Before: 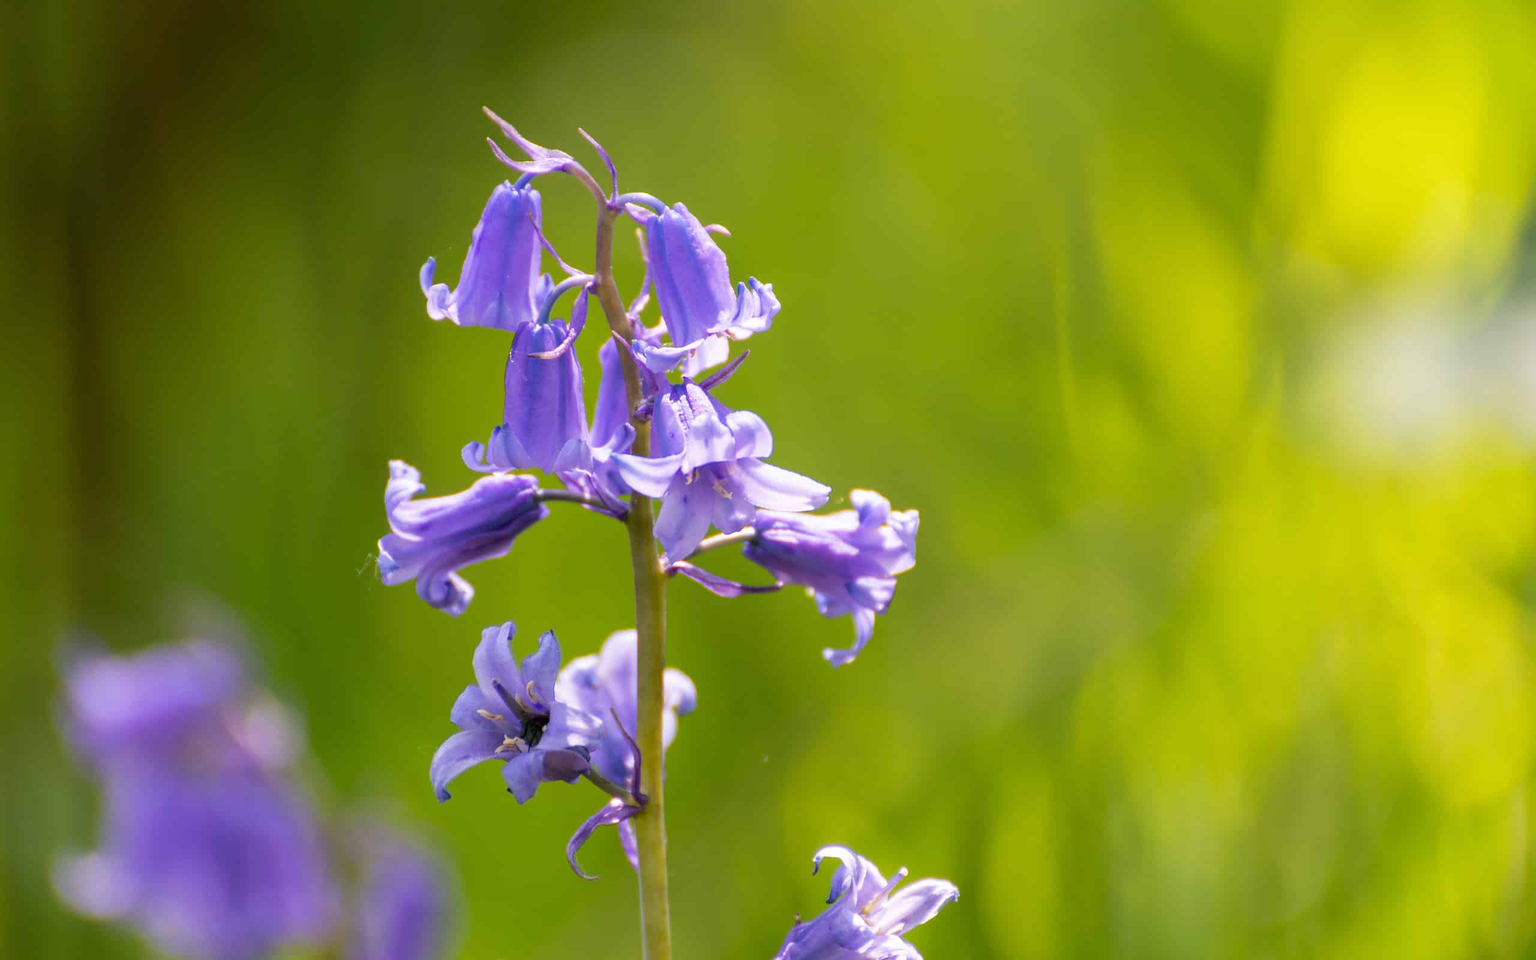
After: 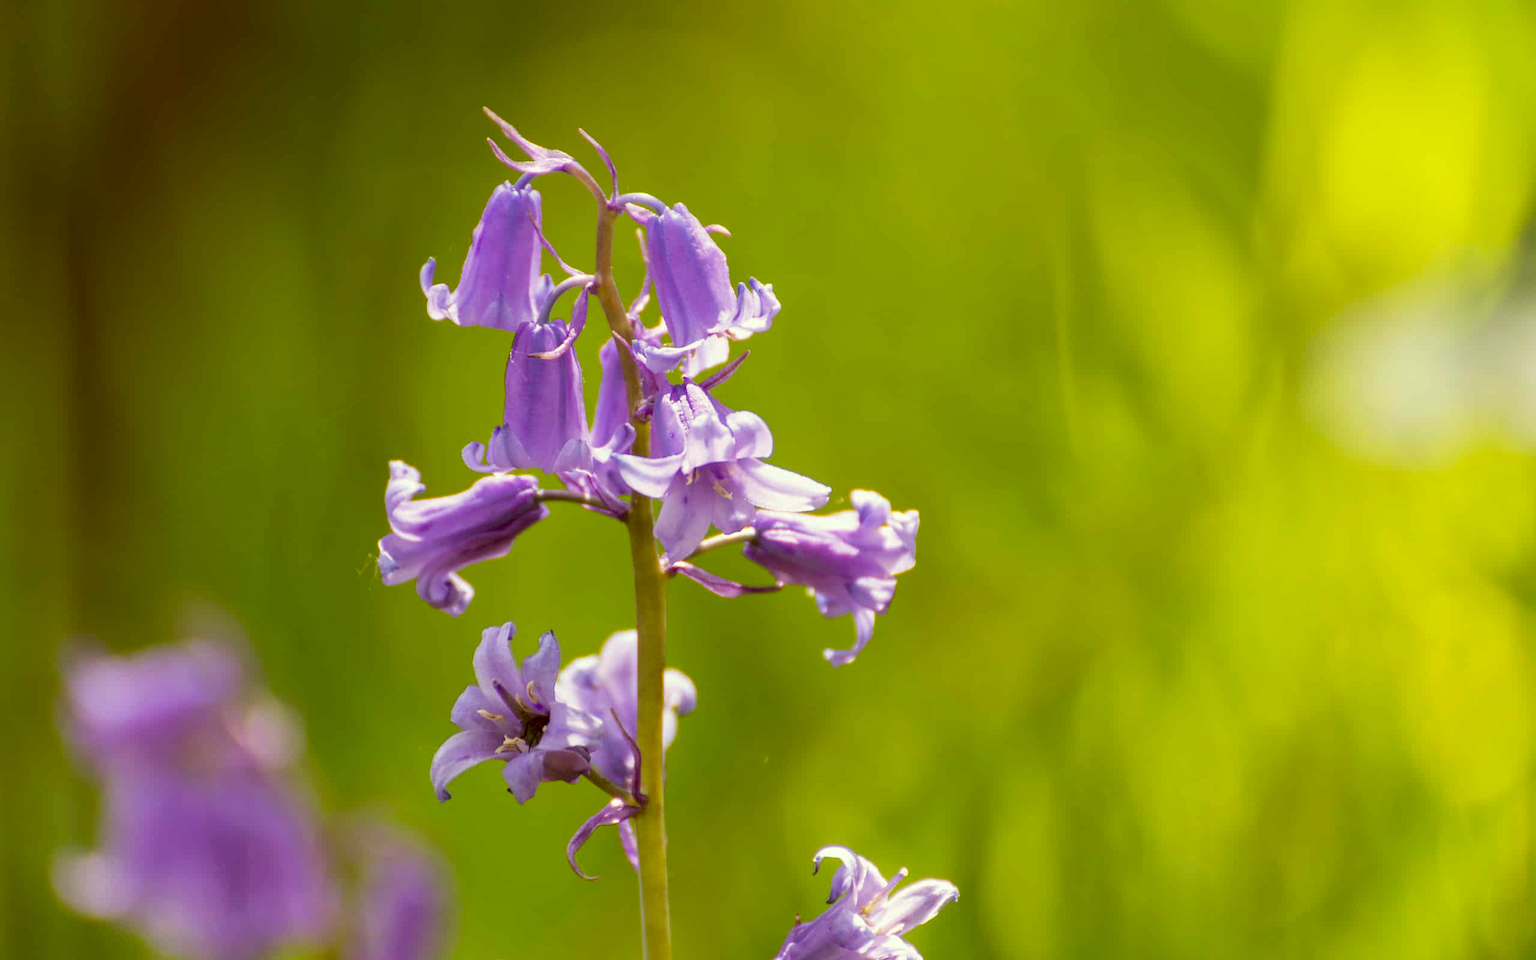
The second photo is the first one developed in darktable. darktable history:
color correction: highlights a* -5.62, highlights b* 9.8, shadows a* 9.94, shadows b* 24.62
